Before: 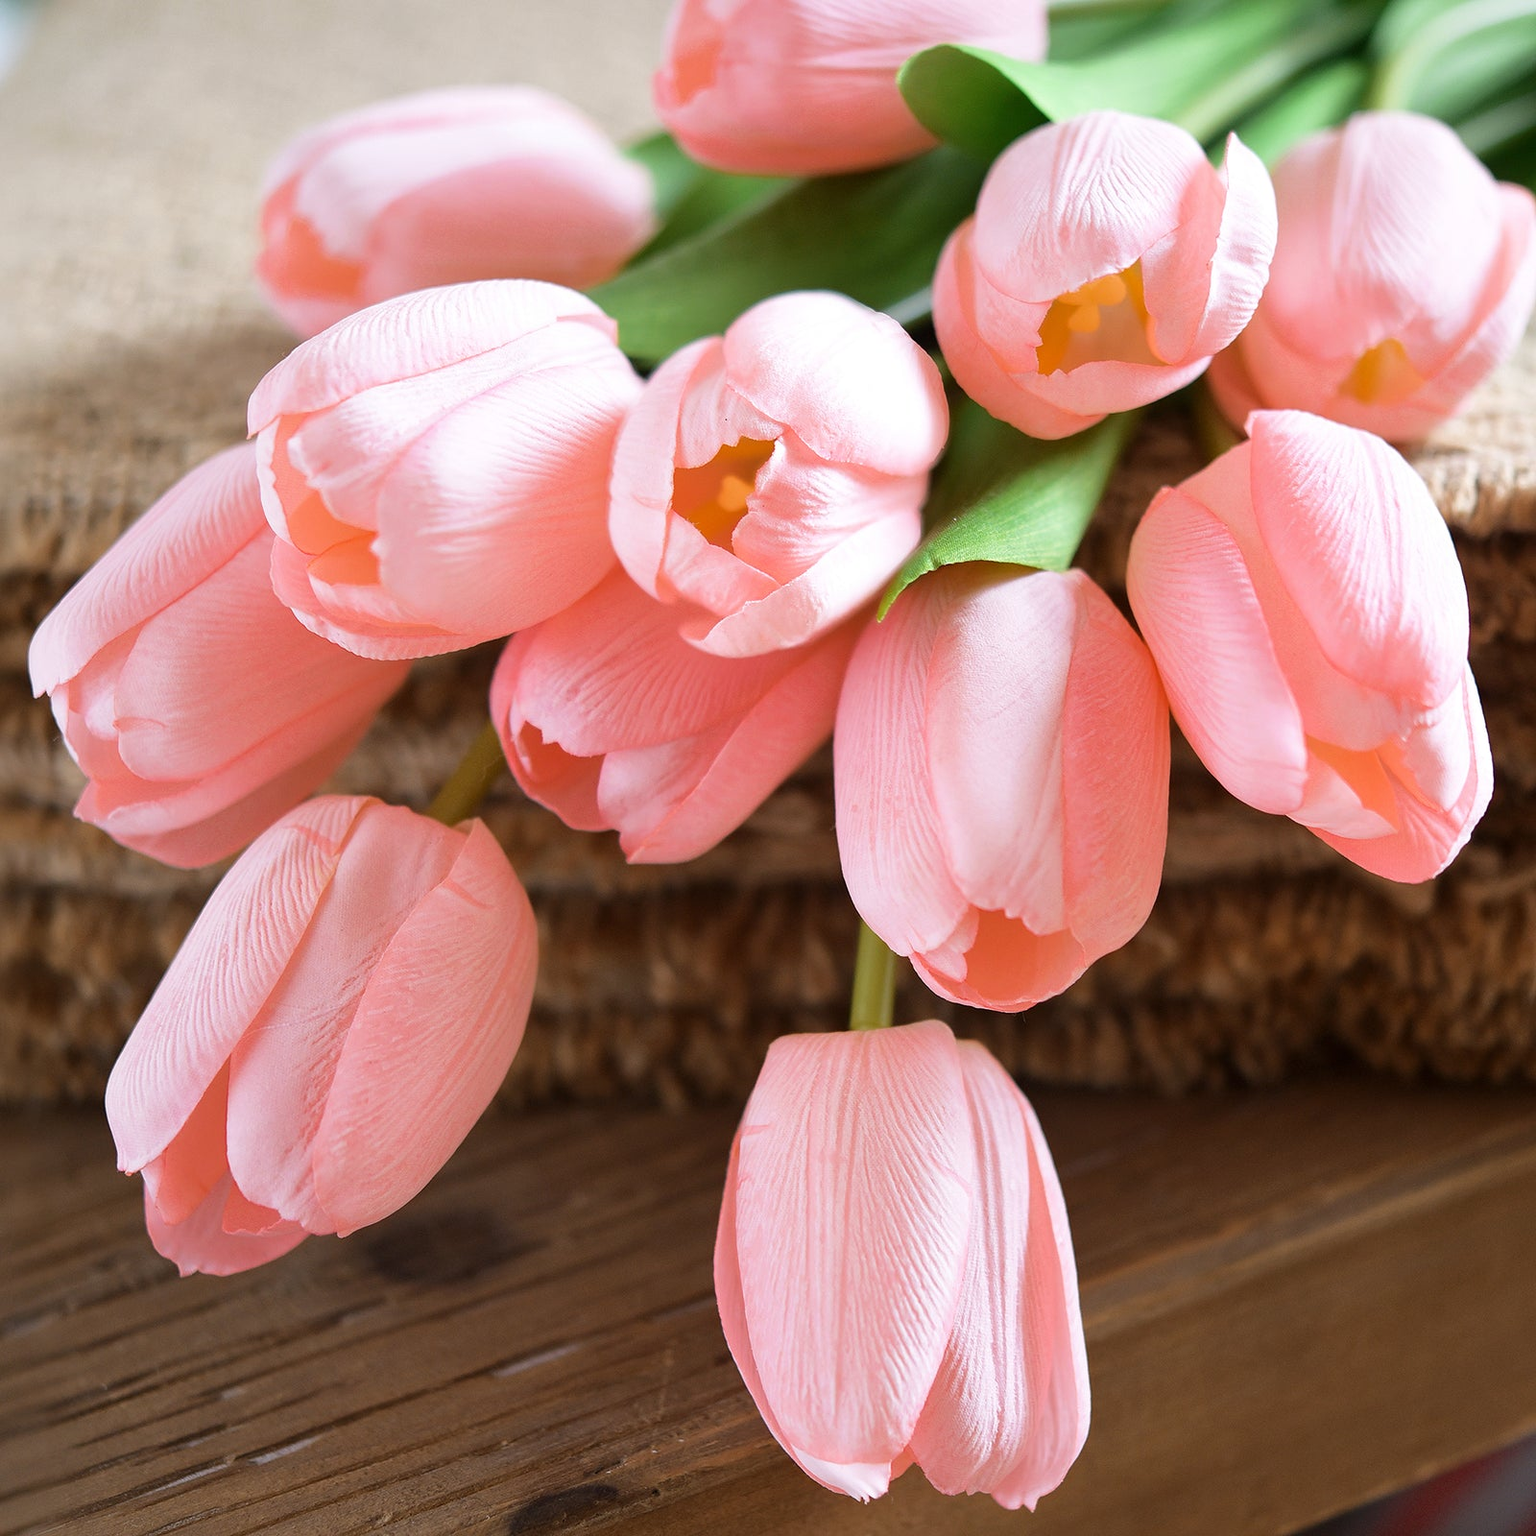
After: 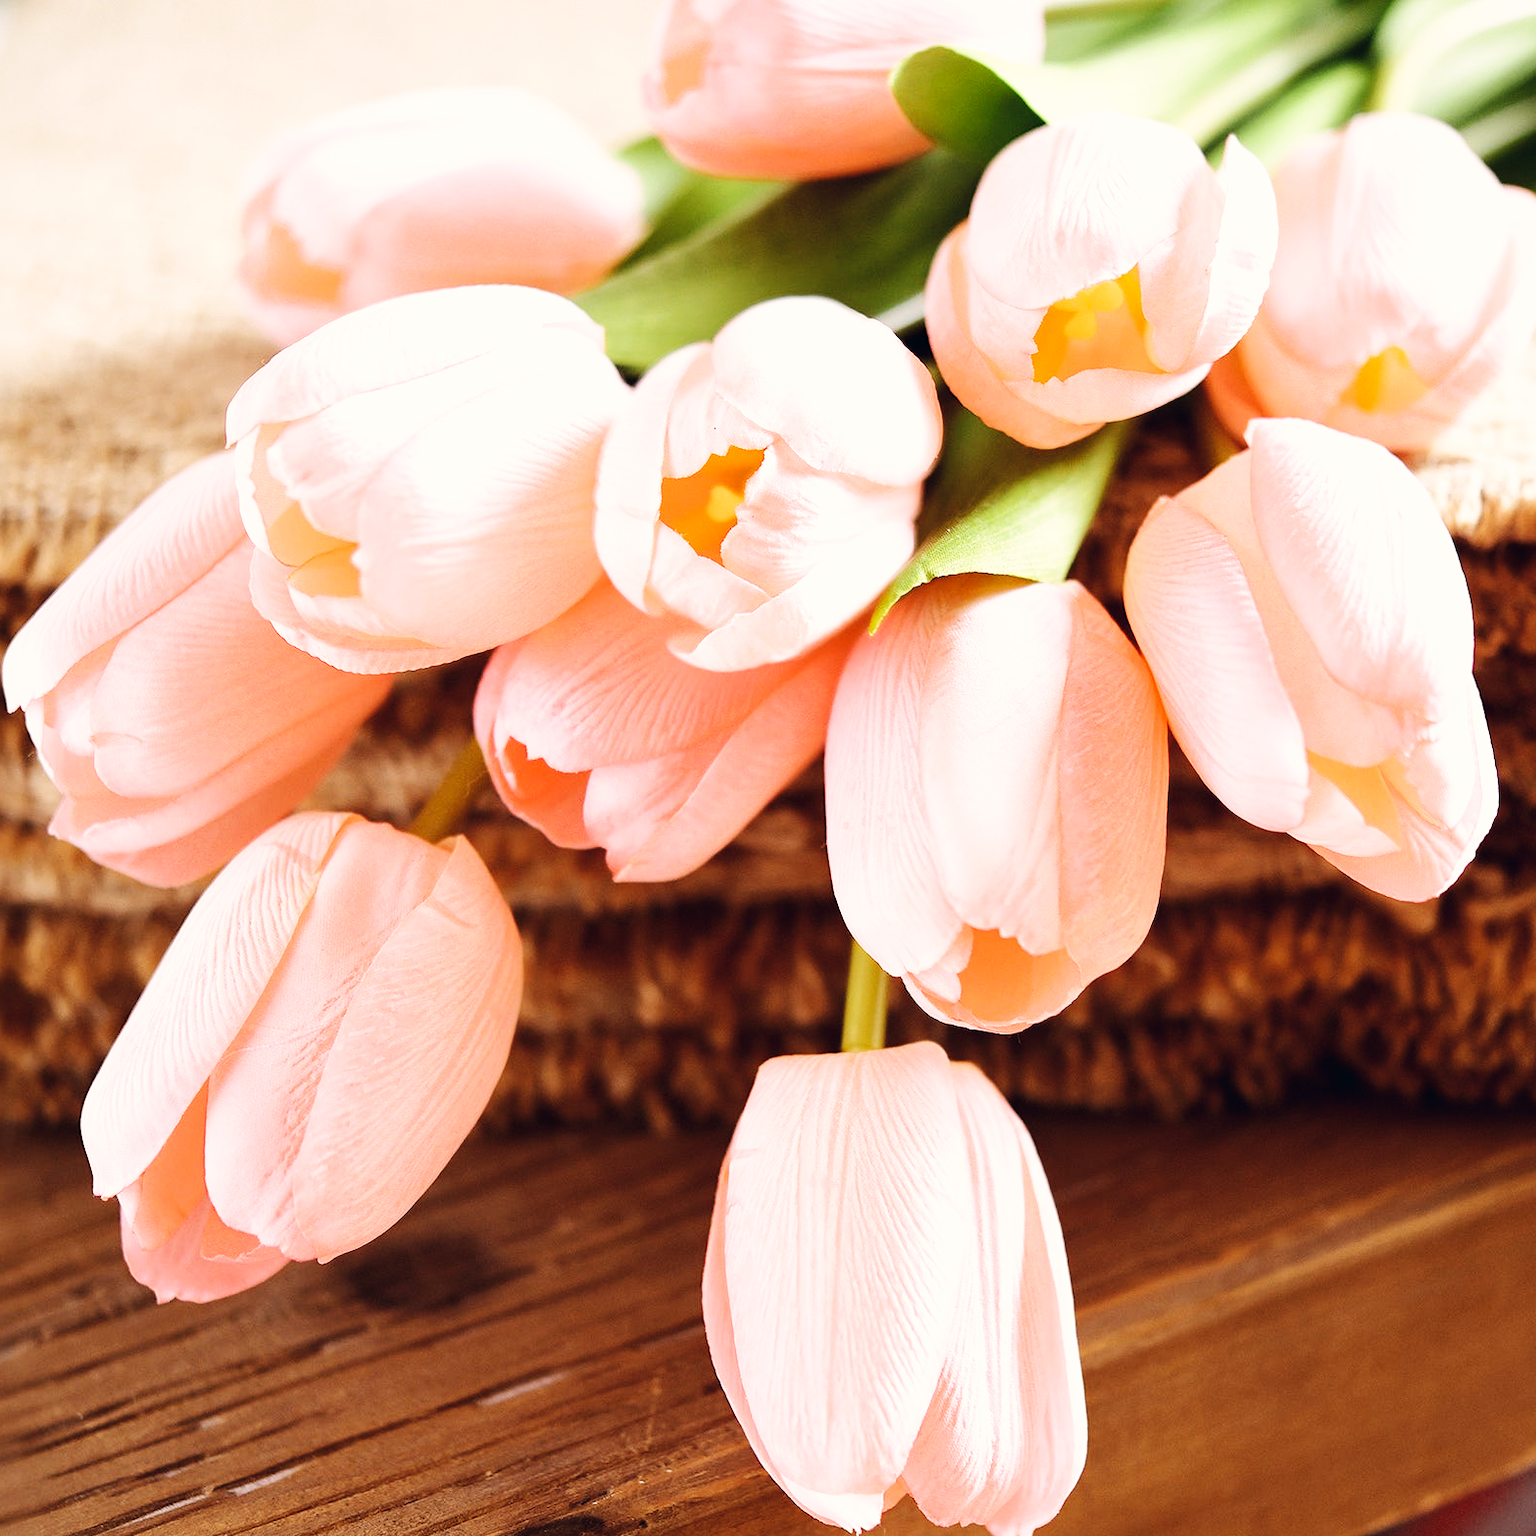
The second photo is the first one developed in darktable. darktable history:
color correction: highlights a* 2.75, highlights b* 5, shadows a* -2.04, shadows b* -4.84, saturation 0.8
base curve: curves: ch0 [(0, 0.003) (0.001, 0.002) (0.006, 0.004) (0.02, 0.022) (0.048, 0.086) (0.094, 0.234) (0.162, 0.431) (0.258, 0.629) (0.385, 0.8) (0.548, 0.918) (0.751, 0.988) (1, 1)], preserve colors none
rgb levels: mode RGB, independent channels, levels [[0, 0.5, 1], [0, 0.521, 1], [0, 0.536, 1]]
crop: left 1.743%, right 0.268%, bottom 2.011%
